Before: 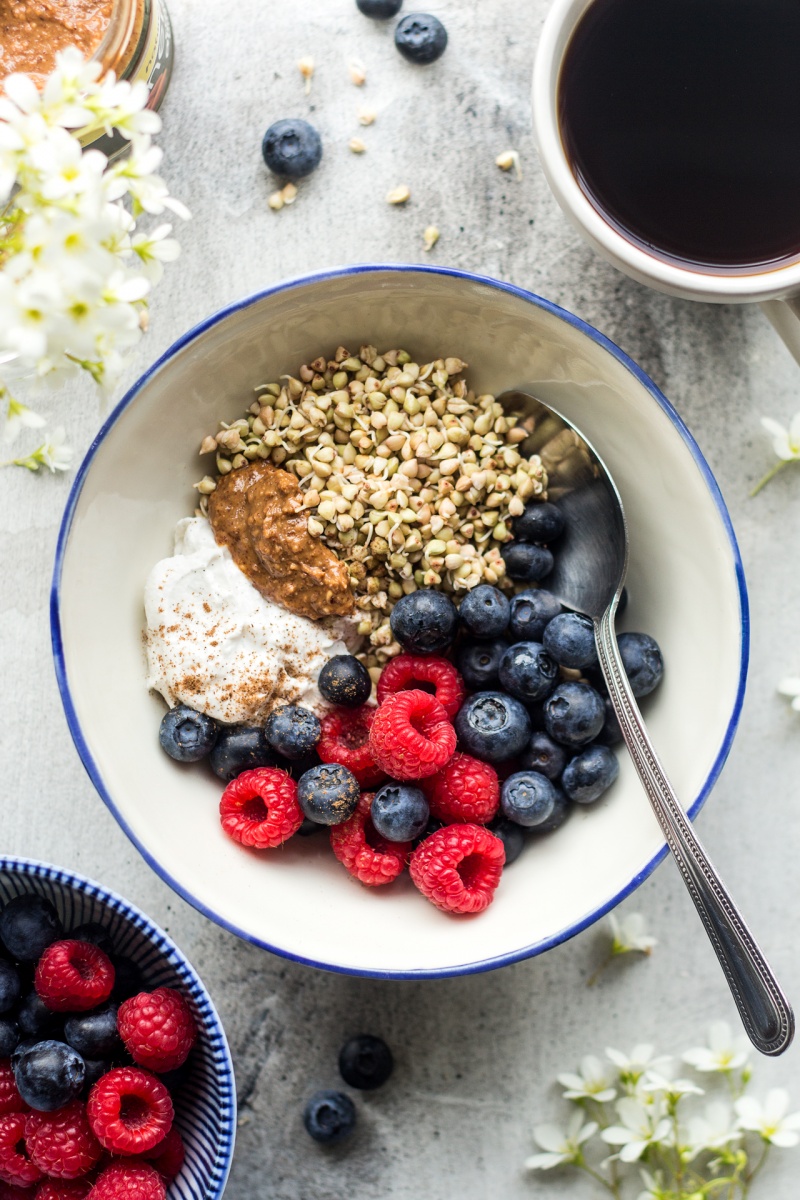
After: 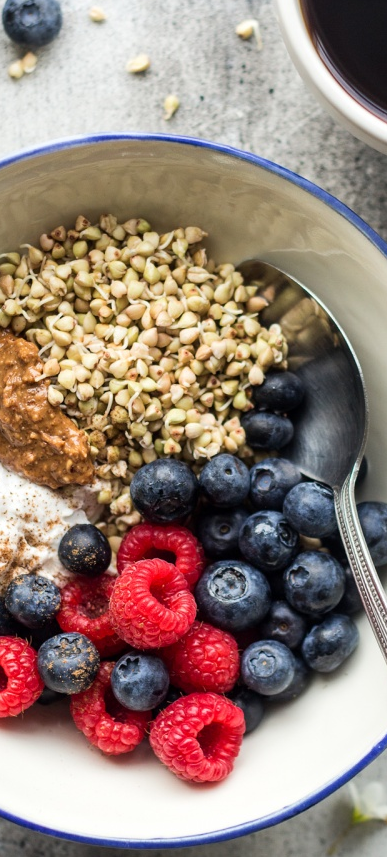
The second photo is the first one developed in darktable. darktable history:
crop: left 32.547%, top 10.937%, right 18.379%, bottom 17.599%
